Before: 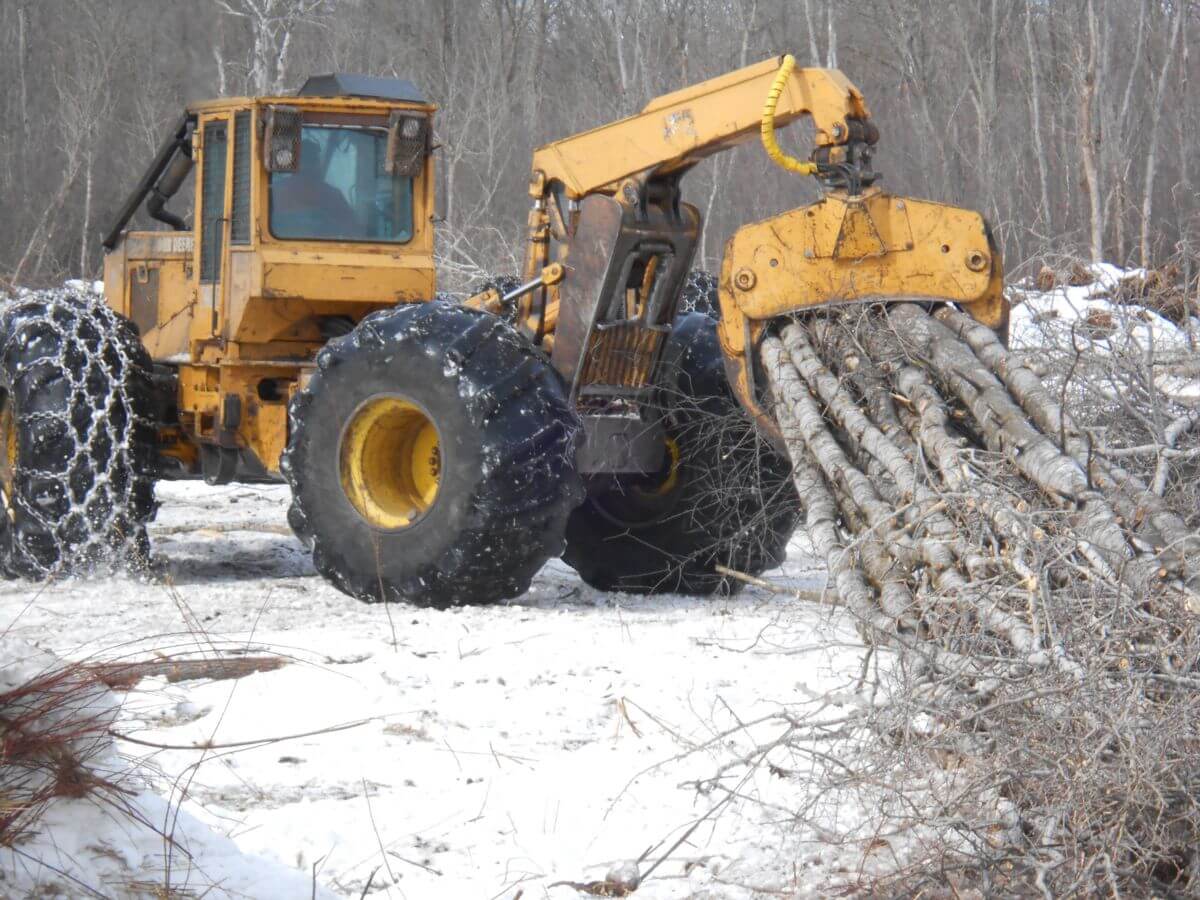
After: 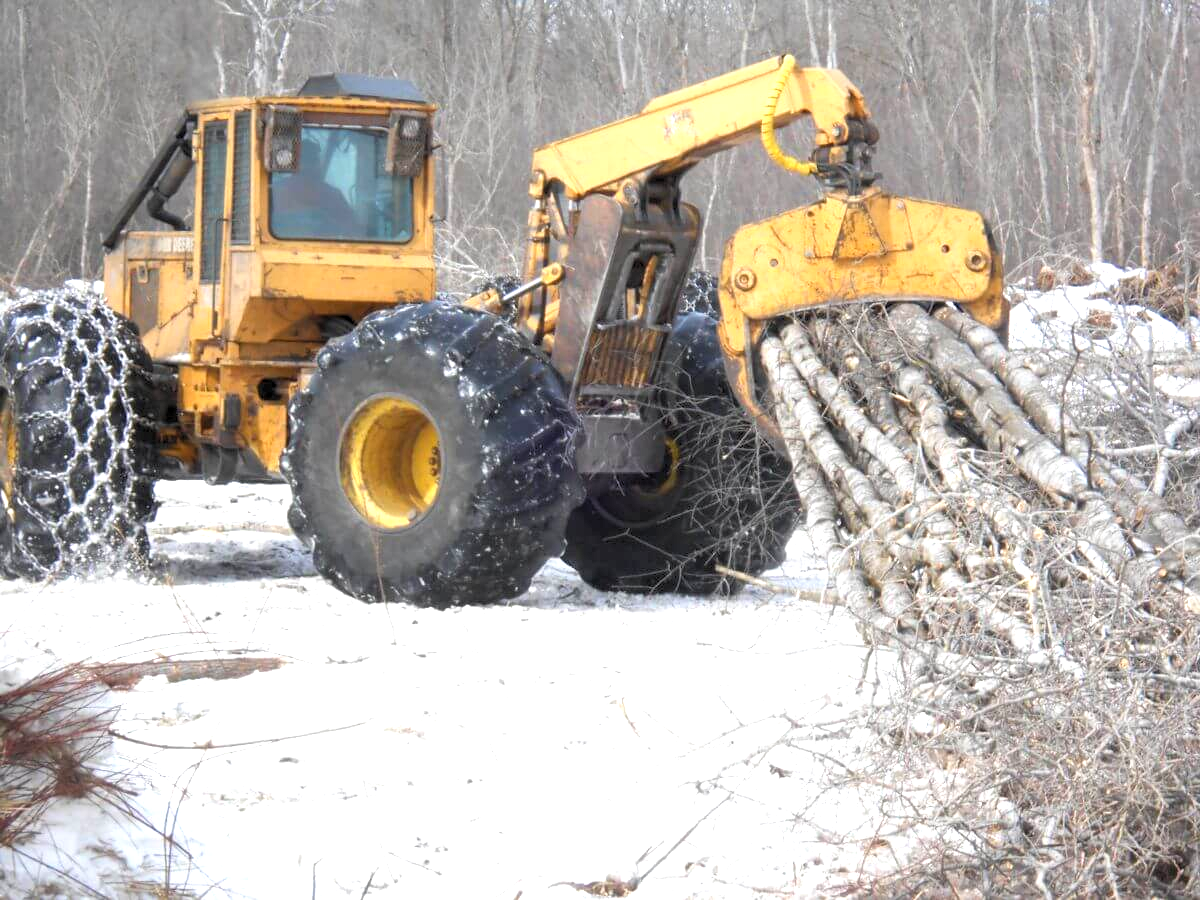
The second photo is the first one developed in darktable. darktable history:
rgb levels: levels [[0.01, 0.419, 0.839], [0, 0.5, 1], [0, 0.5, 1]]
exposure: black level correction 0, exposure 0.5 EV, compensate exposure bias true, compensate highlight preservation false
